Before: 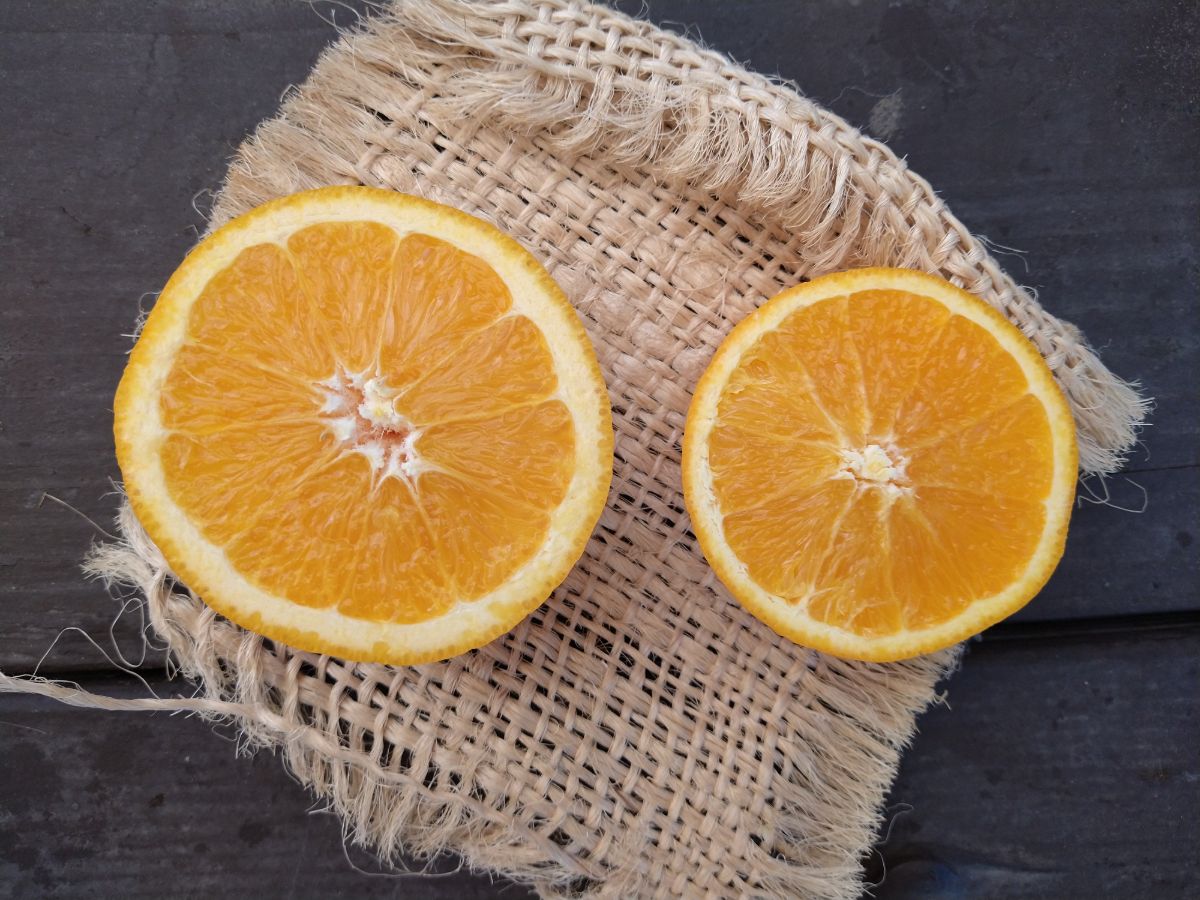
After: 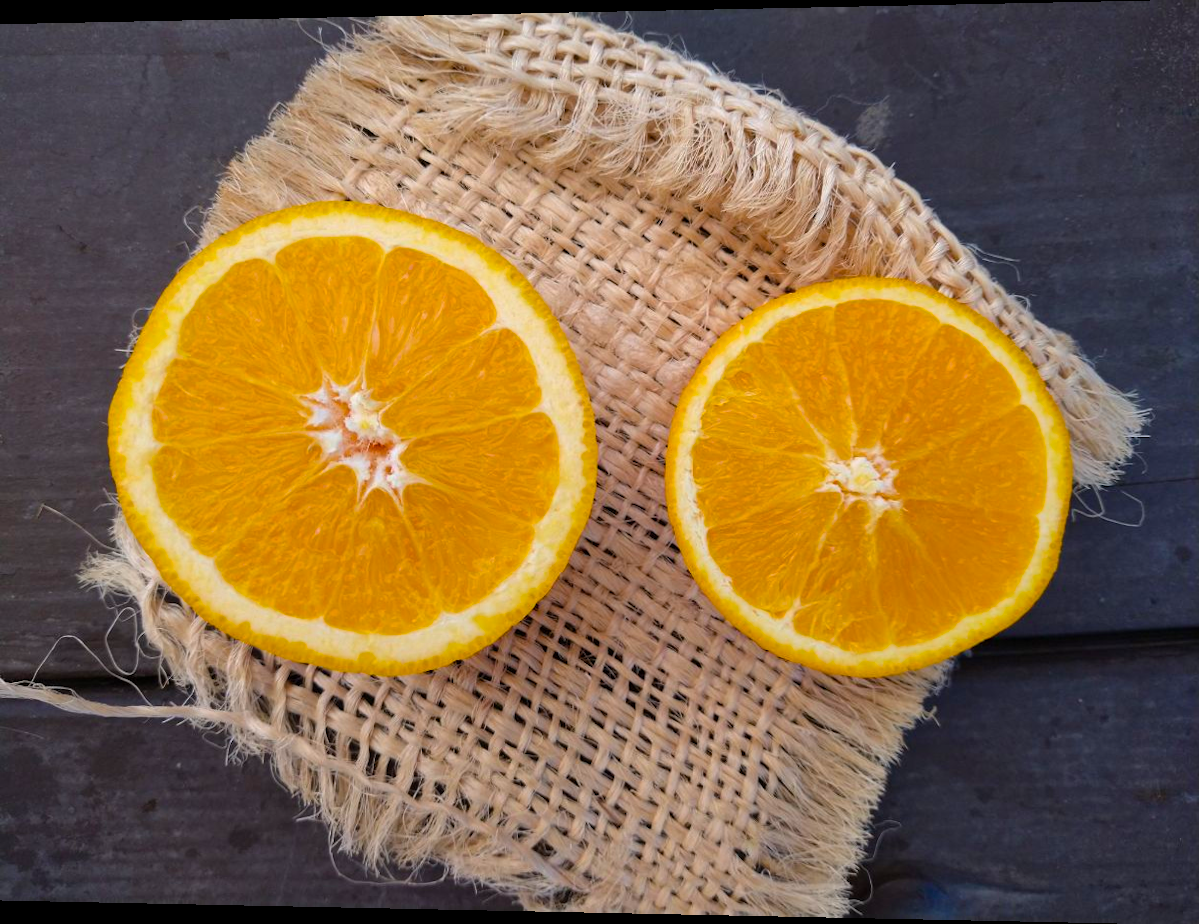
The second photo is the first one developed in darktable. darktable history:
color balance rgb: linear chroma grading › global chroma 15%, perceptual saturation grading › global saturation 30%
rotate and perspective: lens shift (horizontal) -0.055, automatic cropping off
